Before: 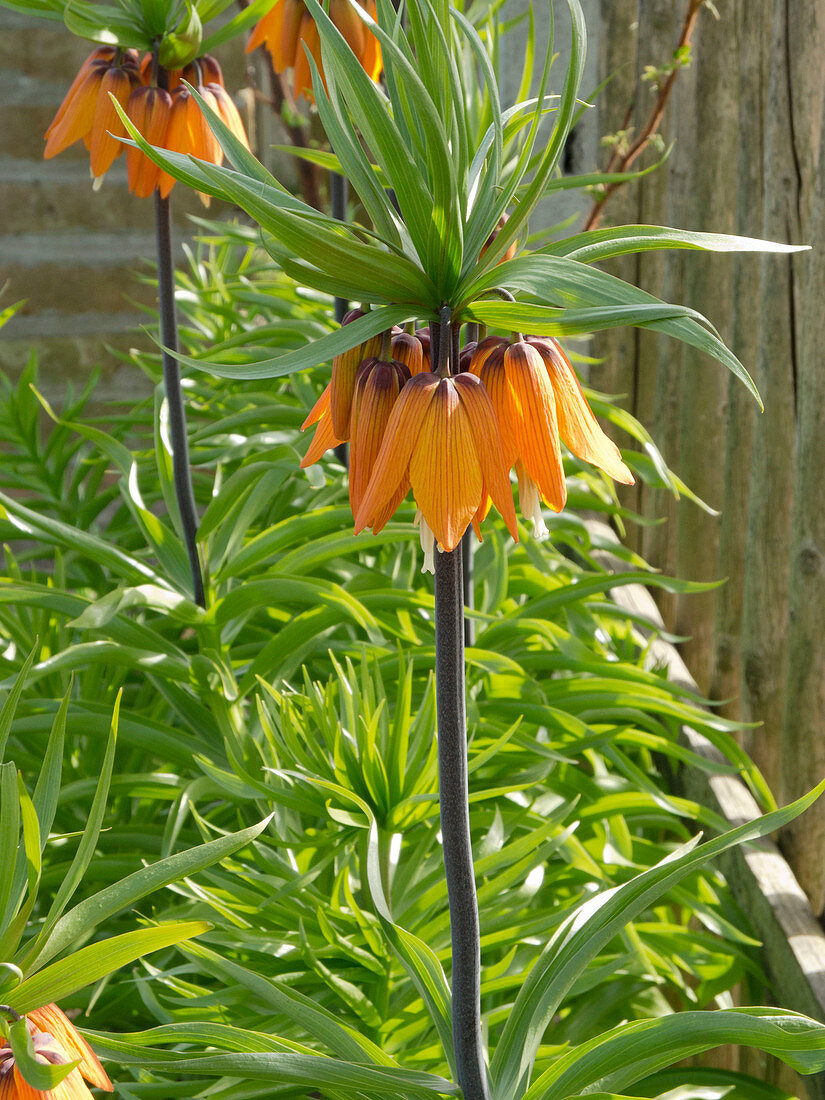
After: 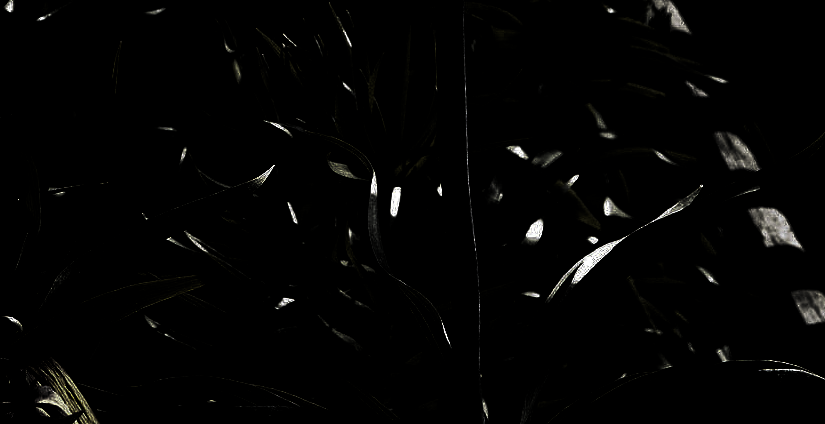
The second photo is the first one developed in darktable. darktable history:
levels: levels [0.721, 0.937, 0.997]
crop and rotate: top 58.822%, bottom 2.566%
